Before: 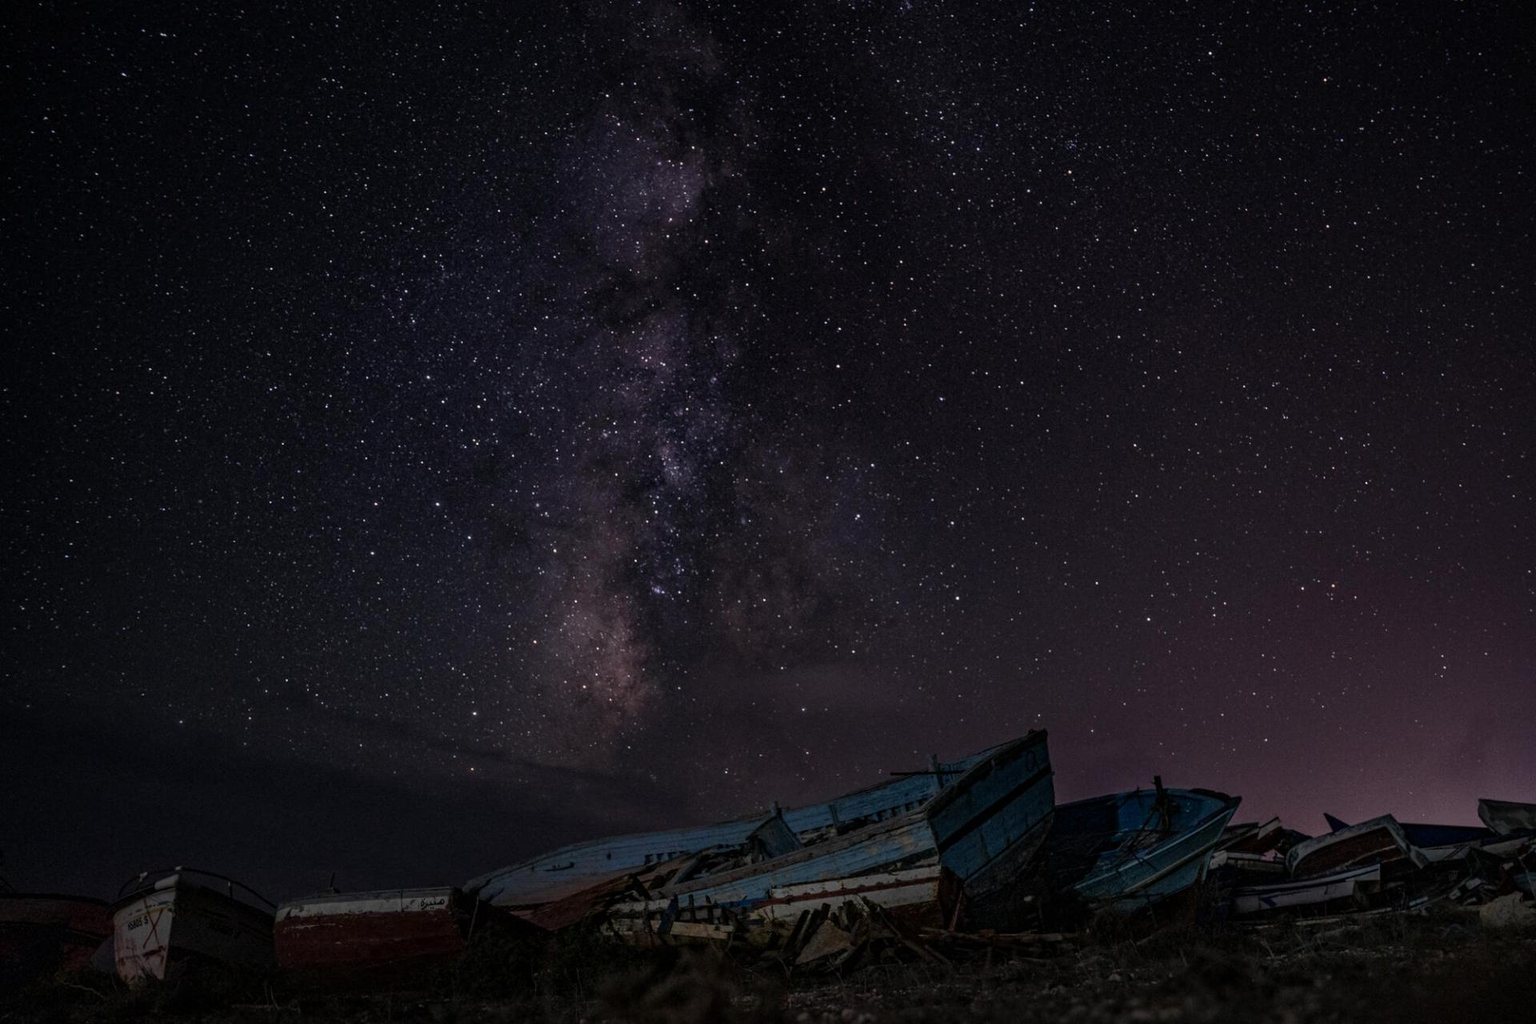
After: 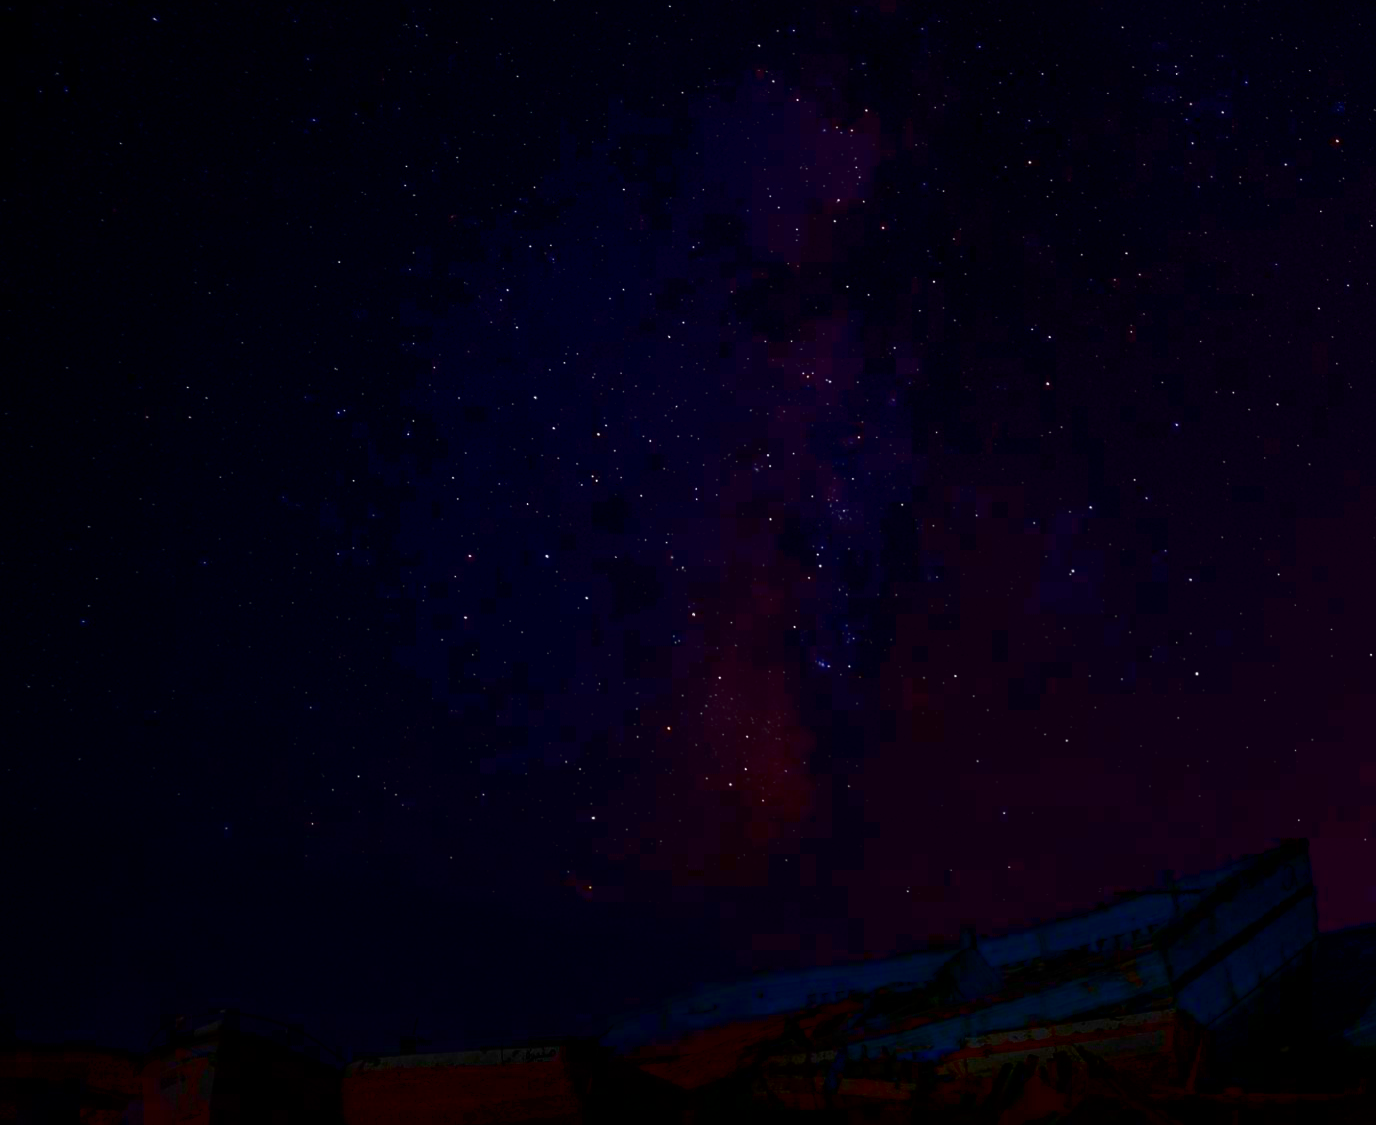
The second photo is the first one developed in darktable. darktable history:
crop: top 5.803%, right 27.864%, bottom 5.804%
shadows and highlights: shadows 32, highlights -32, soften with gaussian
exposure: black level correction 0.001, exposure 0.014 EV, compensate highlight preservation false
contrast brightness saturation: brightness -1, saturation 1
